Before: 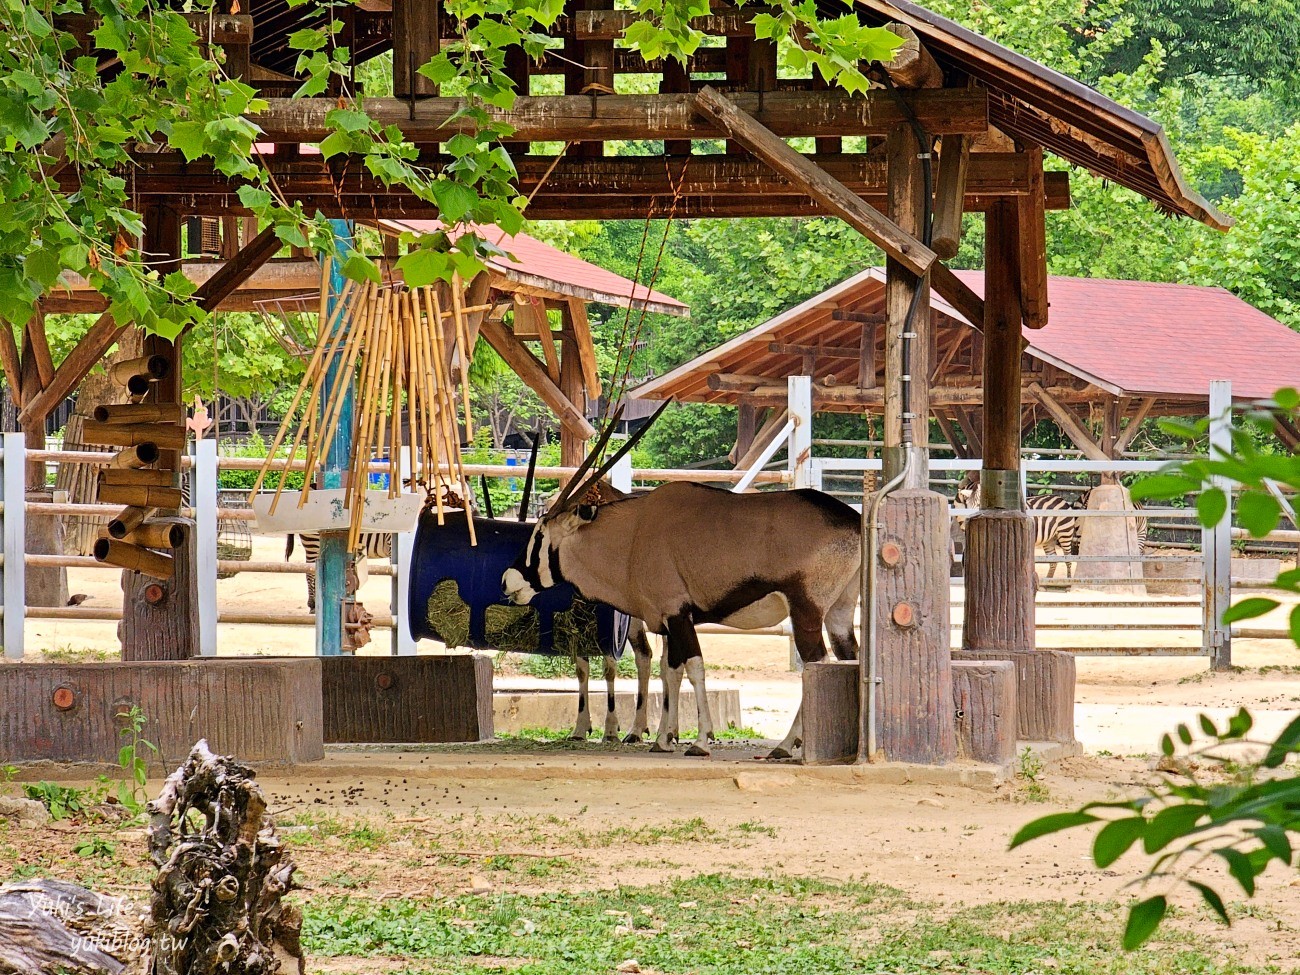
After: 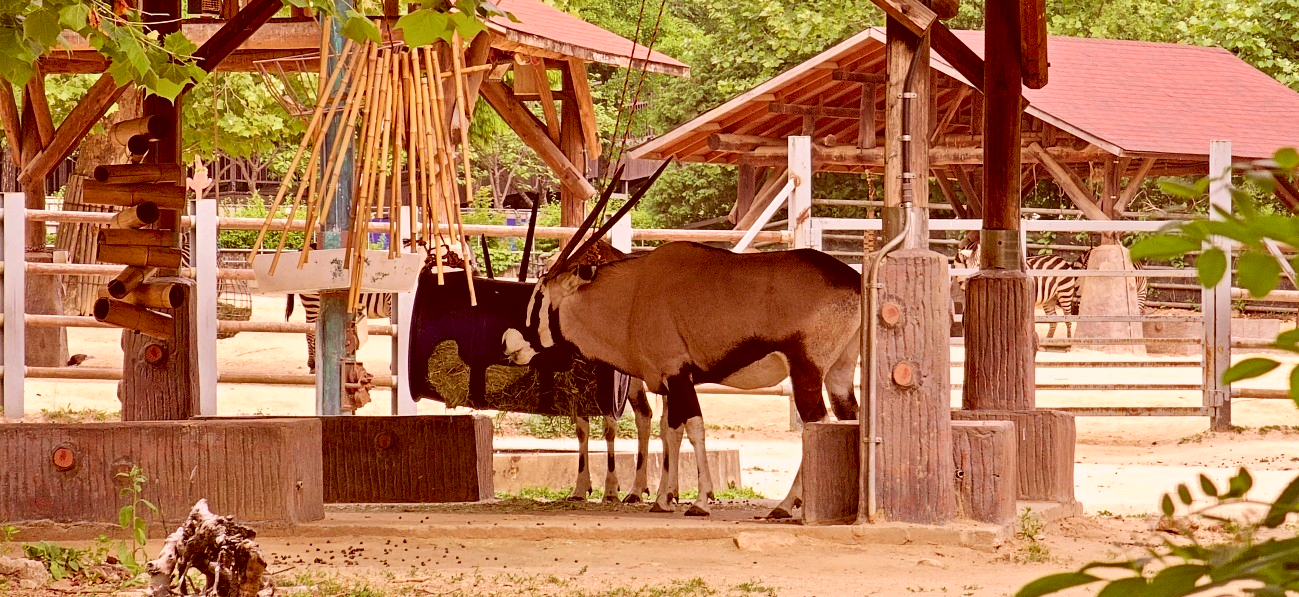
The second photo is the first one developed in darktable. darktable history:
color correction: highlights a* 9.36, highlights b* 8.68, shadows a* 39.33, shadows b* 39.34, saturation 0.789
crop and rotate: top 24.77%, bottom 13.973%
